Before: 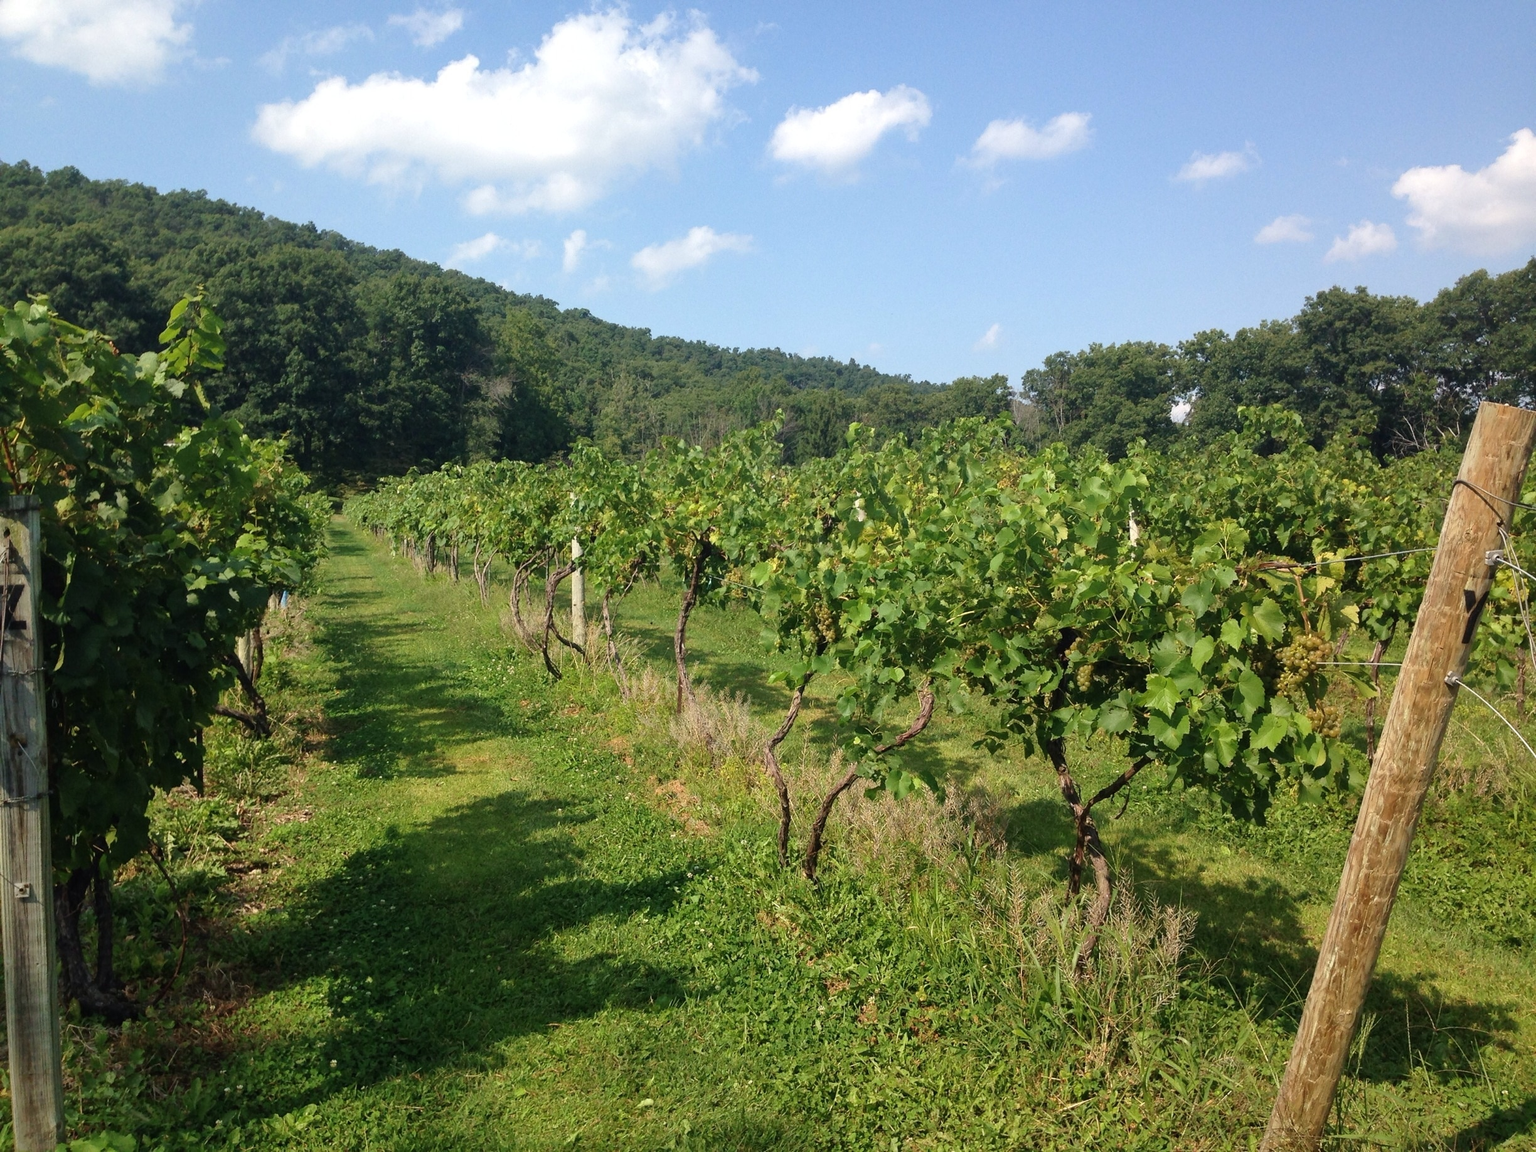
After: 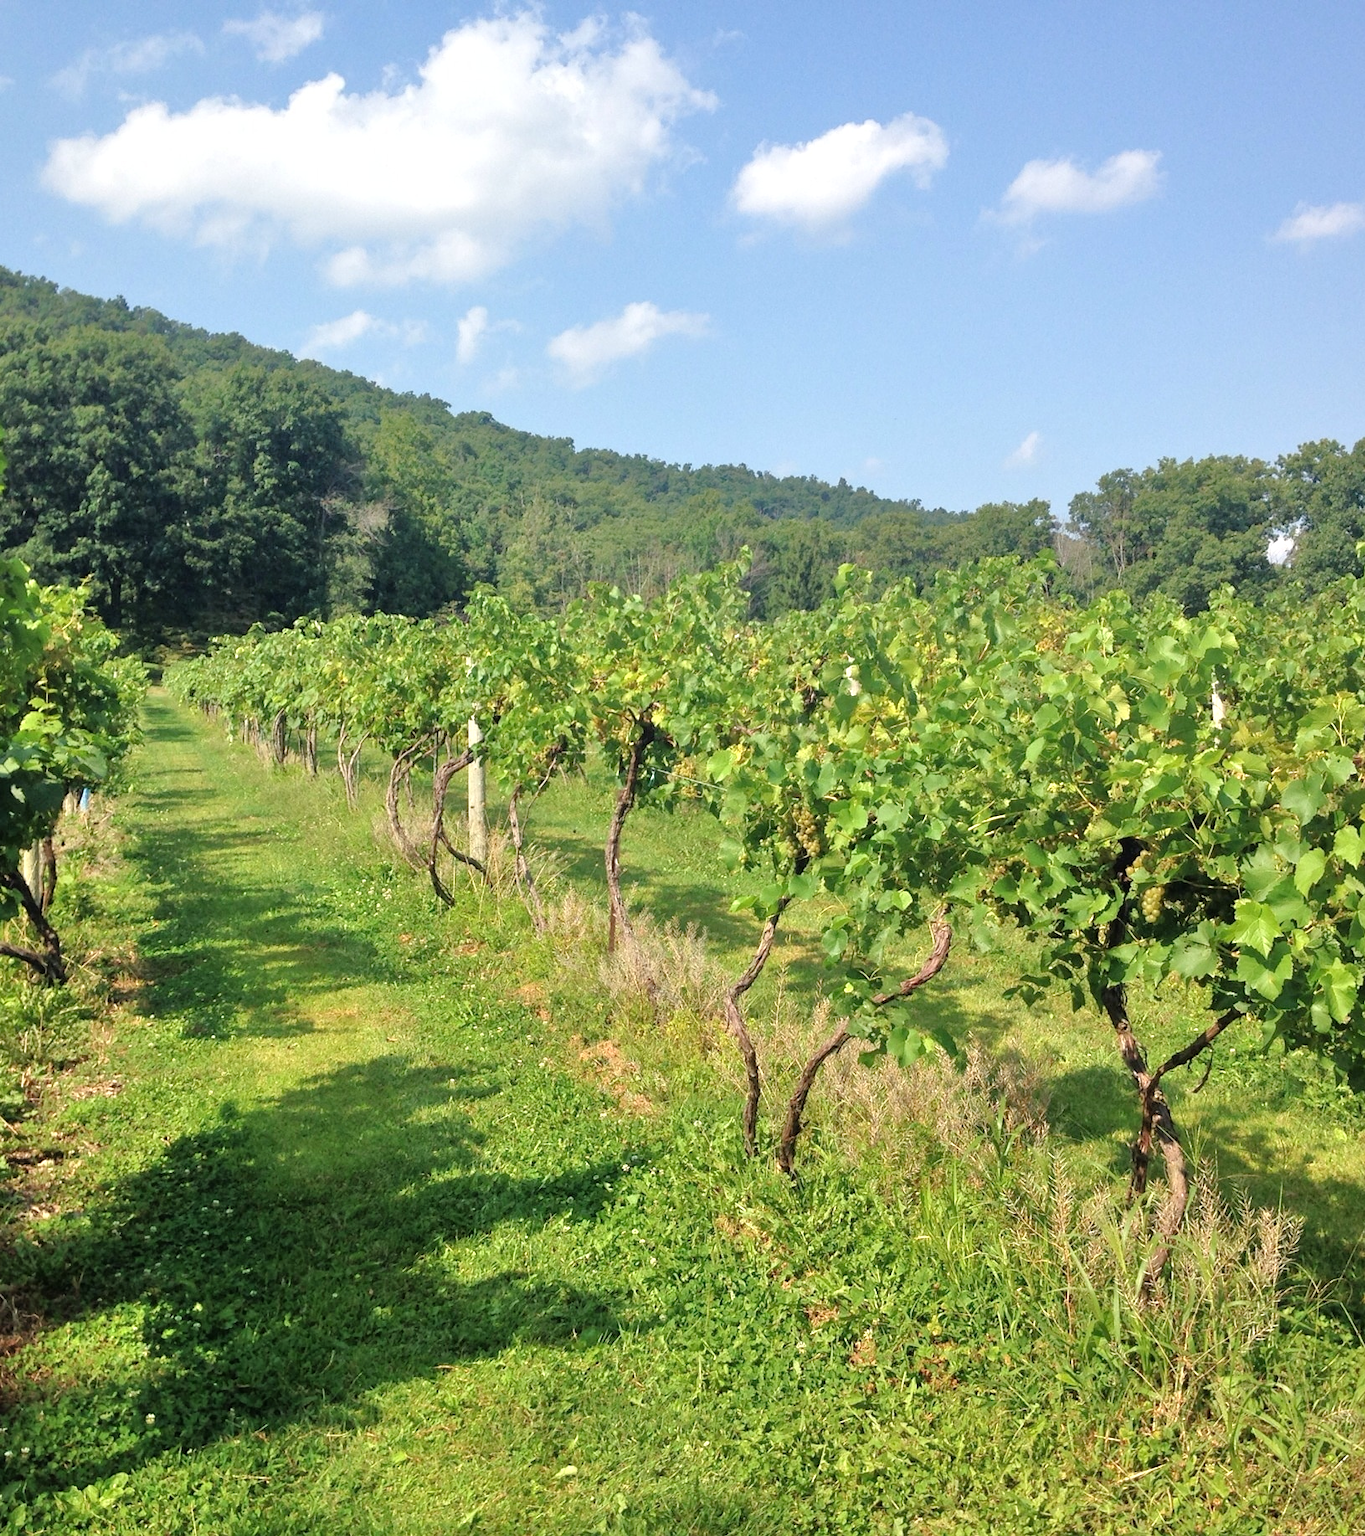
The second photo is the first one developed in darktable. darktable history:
tone equalizer: -7 EV 0.15 EV, -6 EV 0.6 EV, -5 EV 1.15 EV, -4 EV 1.33 EV, -3 EV 1.15 EV, -2 EV 0.6 EV, -1 EV 0.15 EV, mask exposure compensation -0.5 EV
crop and rotate: left 14.385%, right 18.948%
